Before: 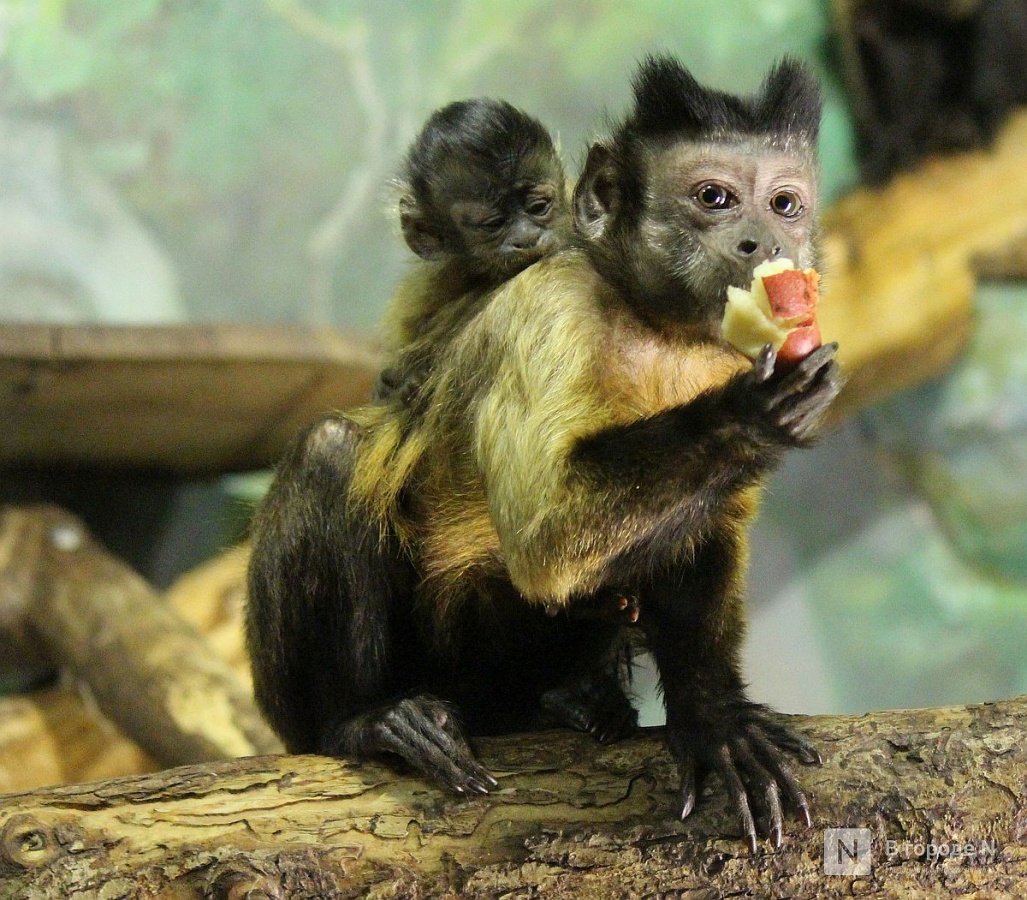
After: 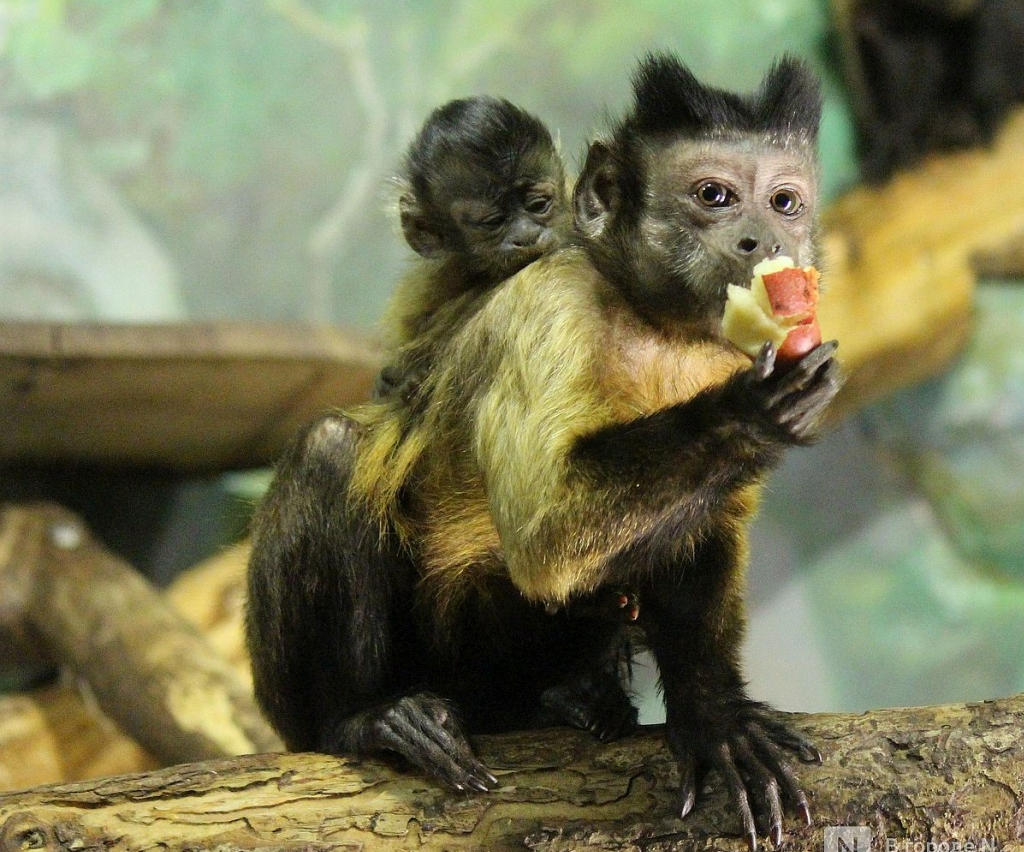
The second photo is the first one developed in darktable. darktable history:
crop: top 0.258%, right 0.261%, bottom 4.992%
exposure: compensate highlight preservation false
